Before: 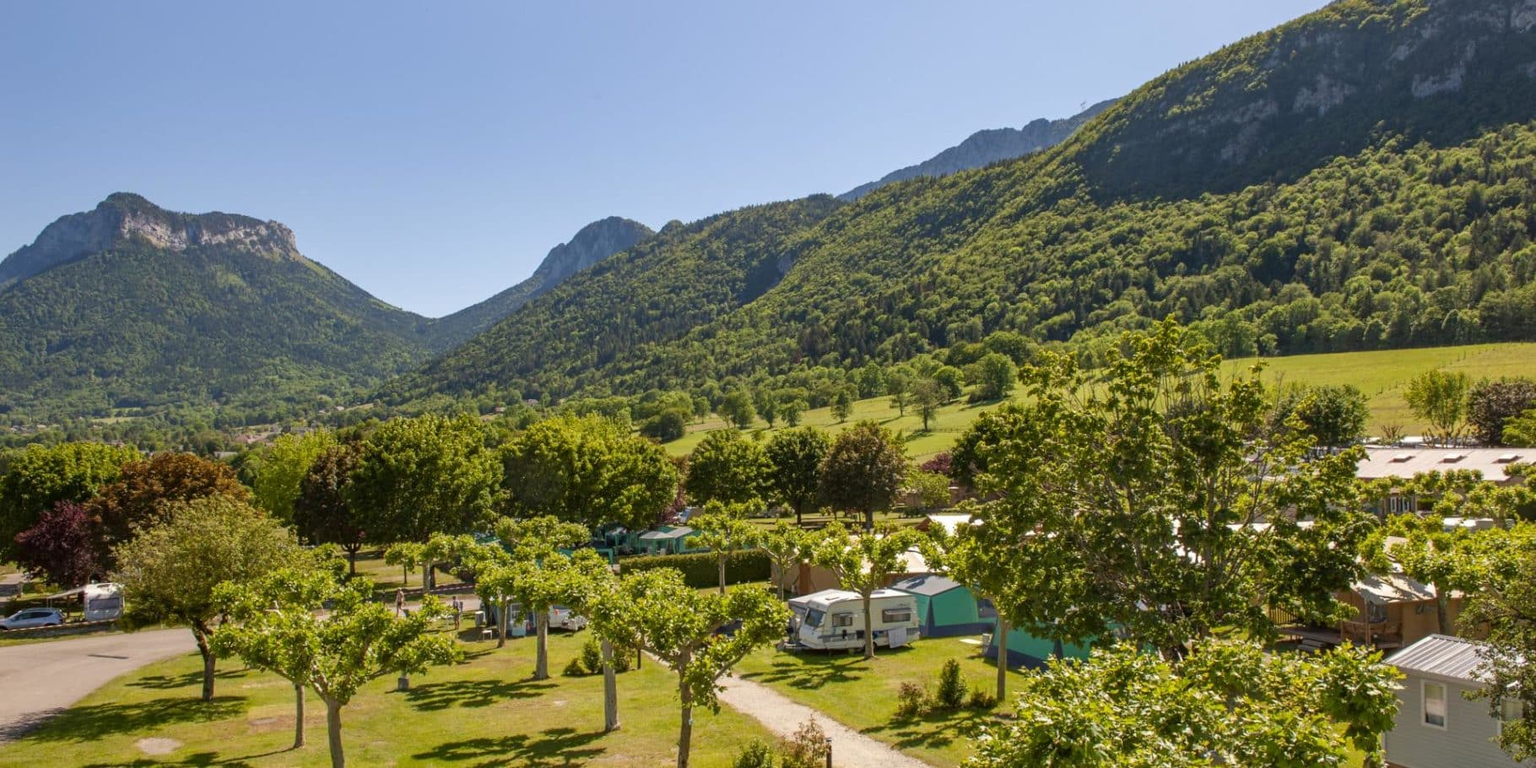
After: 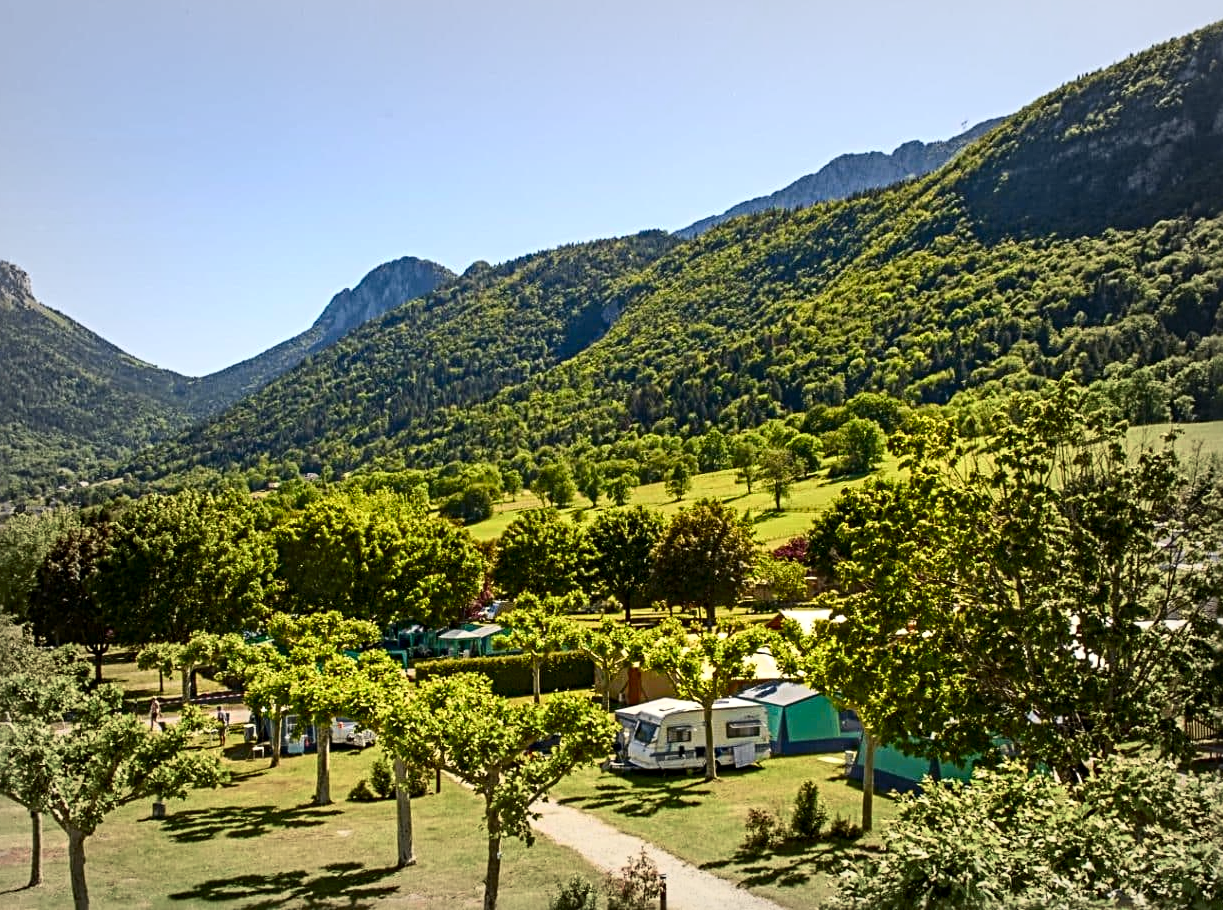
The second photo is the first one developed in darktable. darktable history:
exposure: compensate highlight preservation false
tone curve: curves: ch0 [(0, 0) (0.187, 0.12) (0.384, 0.363) (0.618, 0.698) (0.754, 0.857) (0.875, 0.956) (1, 0.987)]; ch1 [(0, 0) (0.402, 0.36) (0.476, 0.466) (0.501, 0.501) (0.518, 0.514) (0.564, 0.608) (0.614, 0.664) (0.692, 0.744) (1, 1)]; ch2 [(0, 0) (0.435, 0.412) (0.483, 0.481) (0.503, 0.503) (0.522, 0.535) (0.563, 0.601) (0.627, 0.699) (0.699, 0.753) (0.997, 0.858)], color space Lab, independent channels, preserve colors none
sharpen: radius 3.951
color correction: highlights a* 0.291, highlights b* 2.72, shadows a* -0.949, shadows b* -4.19
crop and rotate: left 17.58%, right 15.203%
vignetting: fall-off start 53.18%, brightness -0.158, automatic ratio true, width/height ratio 1.315, shape 0.215
local contrast: highlights 101%, shadows 101%, detail 119%, midtone range 0.2
